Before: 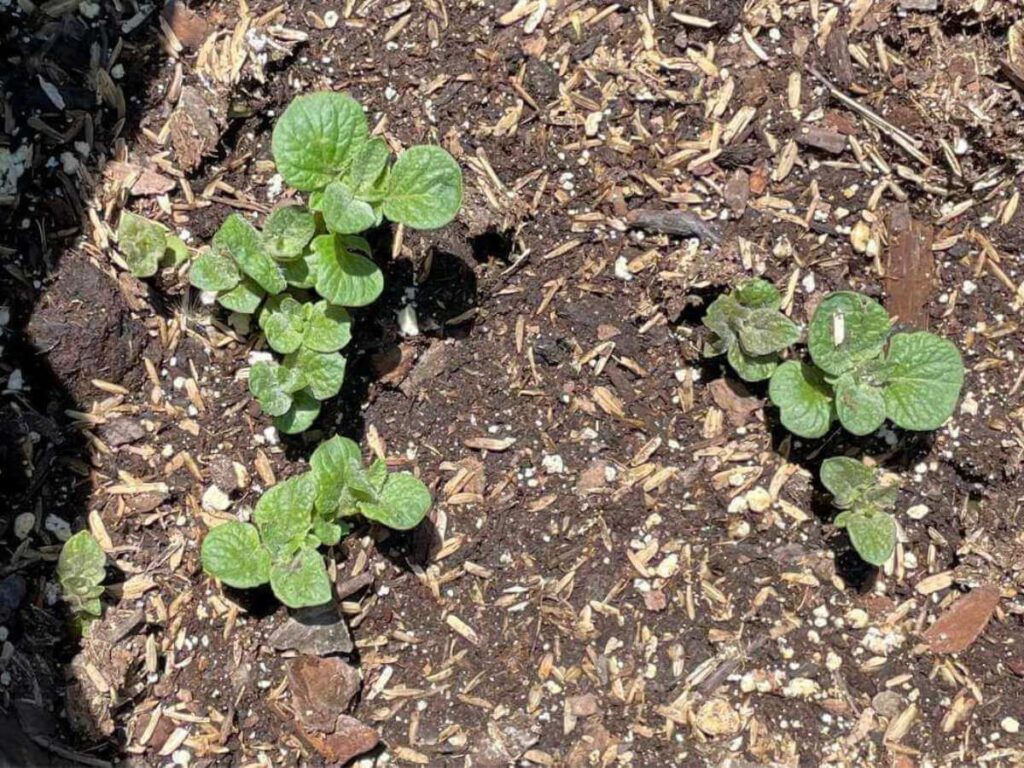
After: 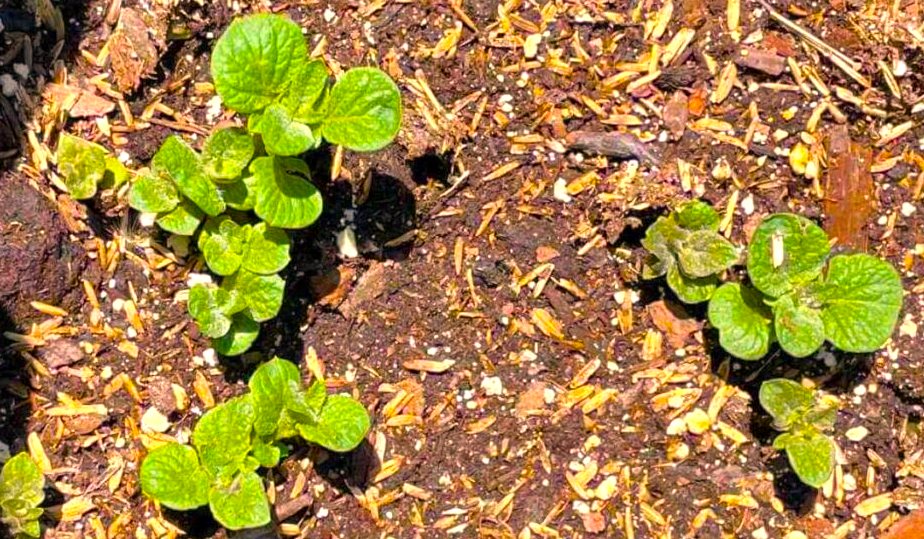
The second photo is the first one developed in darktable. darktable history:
color balance rgb: perceptual saturation grading › global saturation 65.45%, perceptual saturation grading › highlights 49.229%, perceptual saturation grading › shadows 29.971%
exposure: black level correction 0, exposure 0.5 EV, compensate highlight preservation false
color correction: highlights a* 12.07, highlights b* 12.18
crop: left 6.004%, top 10.253%, right 3.675%, bottom 19.439%
local contrast: mode bilateral grid, contrast 21, coarseness 49, detail 119%, midtone range 0.2
